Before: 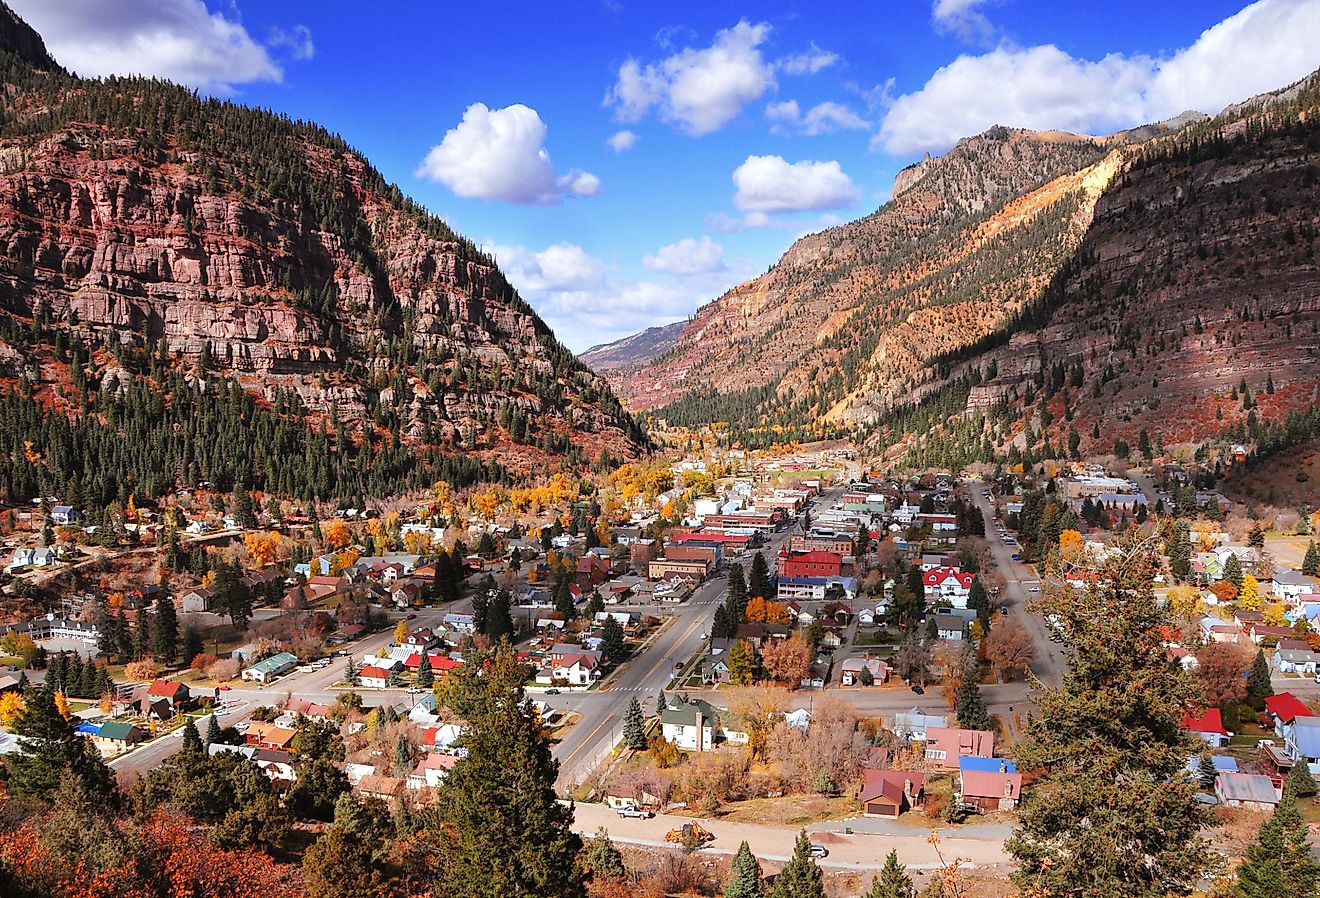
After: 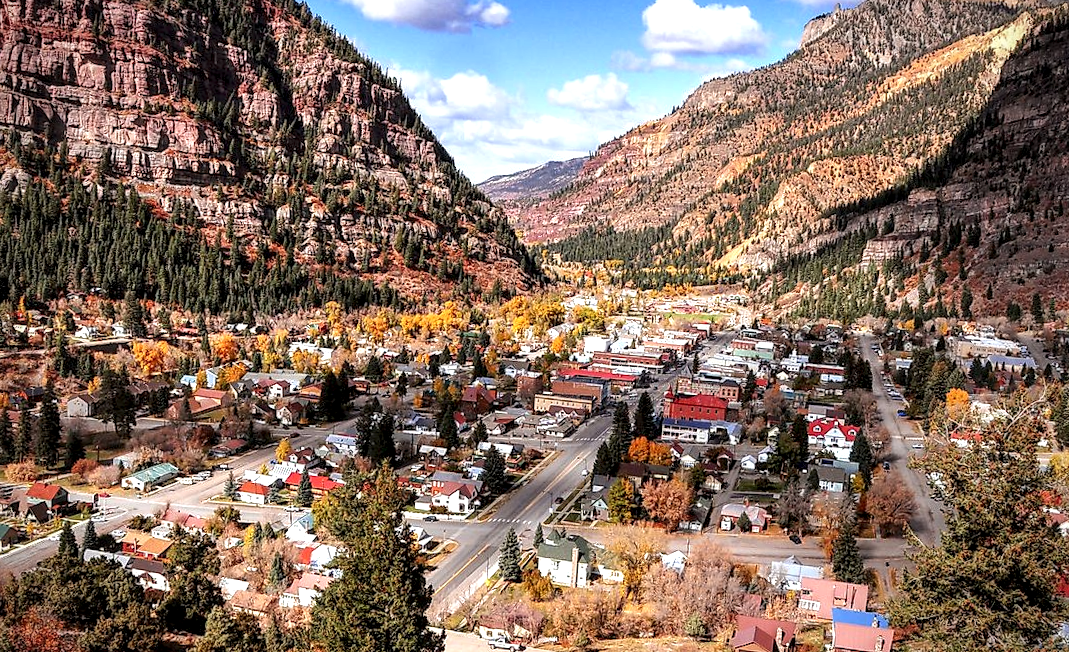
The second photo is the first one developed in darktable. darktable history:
exposure: exposure 0.212 EV, compensate exposure bias true, compensate highlight preservation false
crop and rotate: angle -3.54°, left 9.778%, top 21.1%, right 12.286%, bottom 12.129%
vignetting: fall-off start 71.39%, saturation -0.029
local contrast: highlights 60%, shadows 63%, detail 160%
